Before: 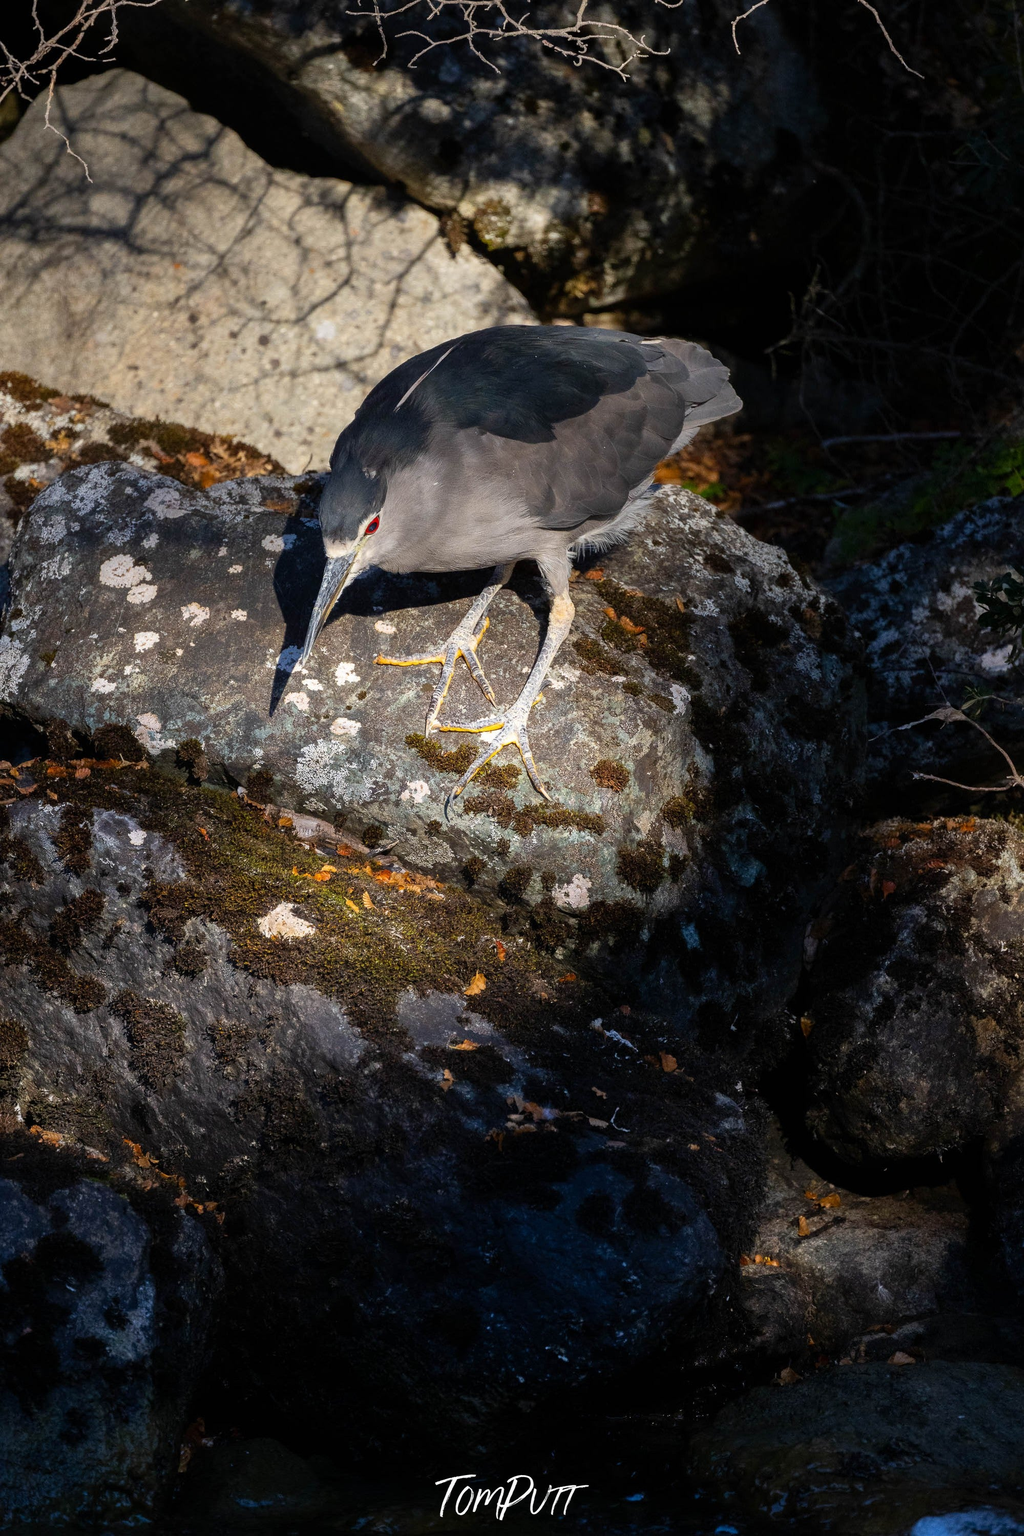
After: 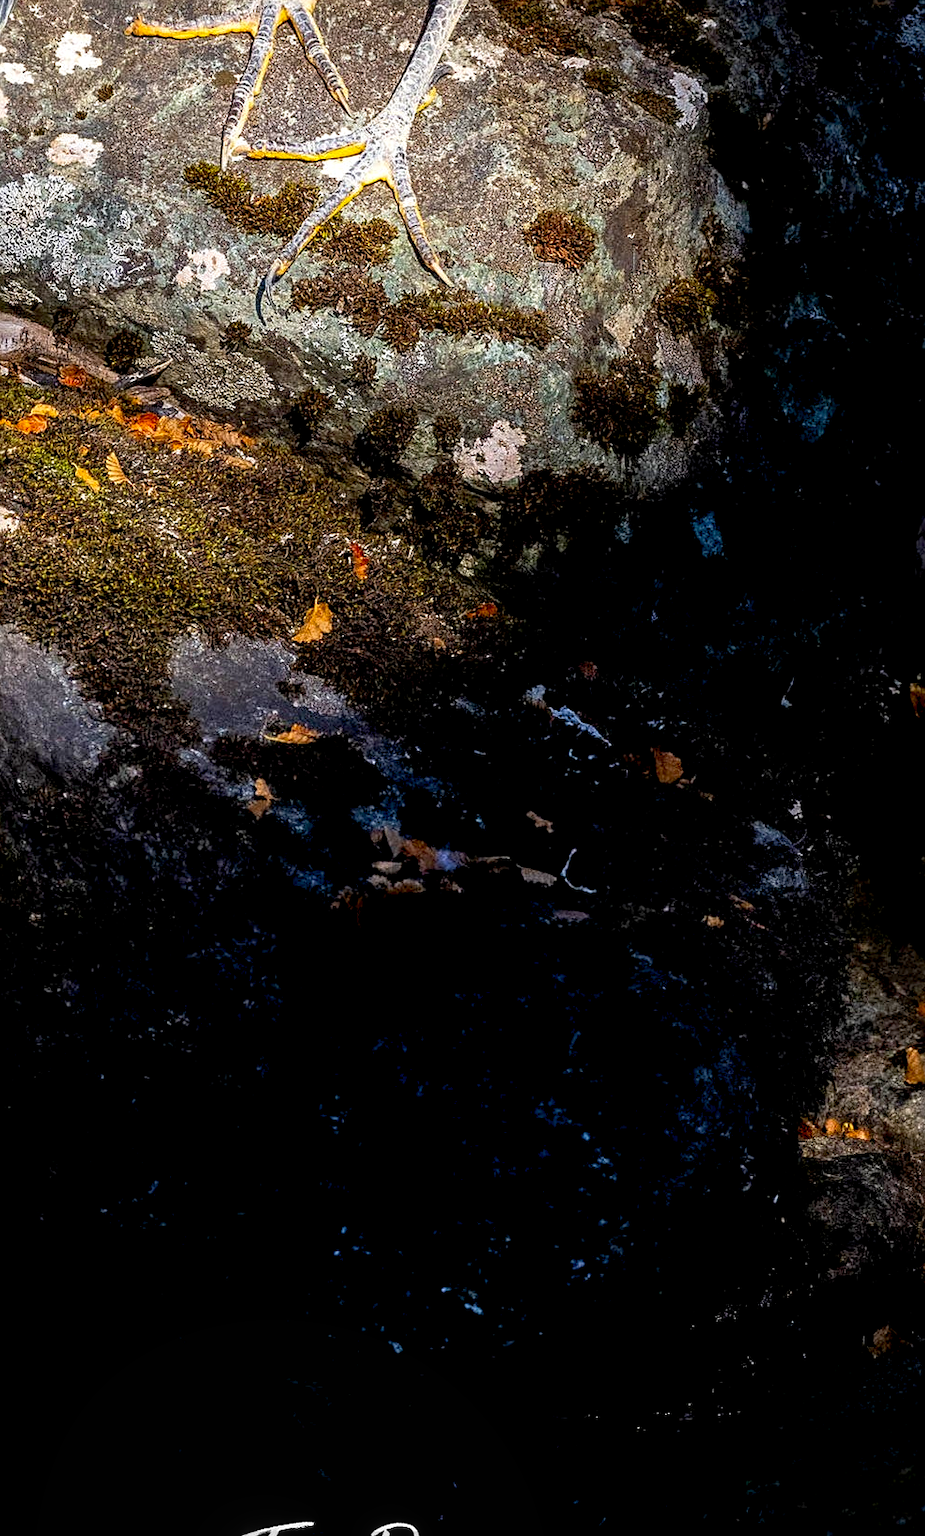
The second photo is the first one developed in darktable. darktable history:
sharpen: on, module defaults
contrast brightness saturation: saturation 0.184
local contrast: on, module defaults
crop: left 29.811%, top 41.998%, right 20.87%, bottom 3.468%
exposure: black level correction 0.011, compensate highlight preservation false
velvia: strength 8.84%
